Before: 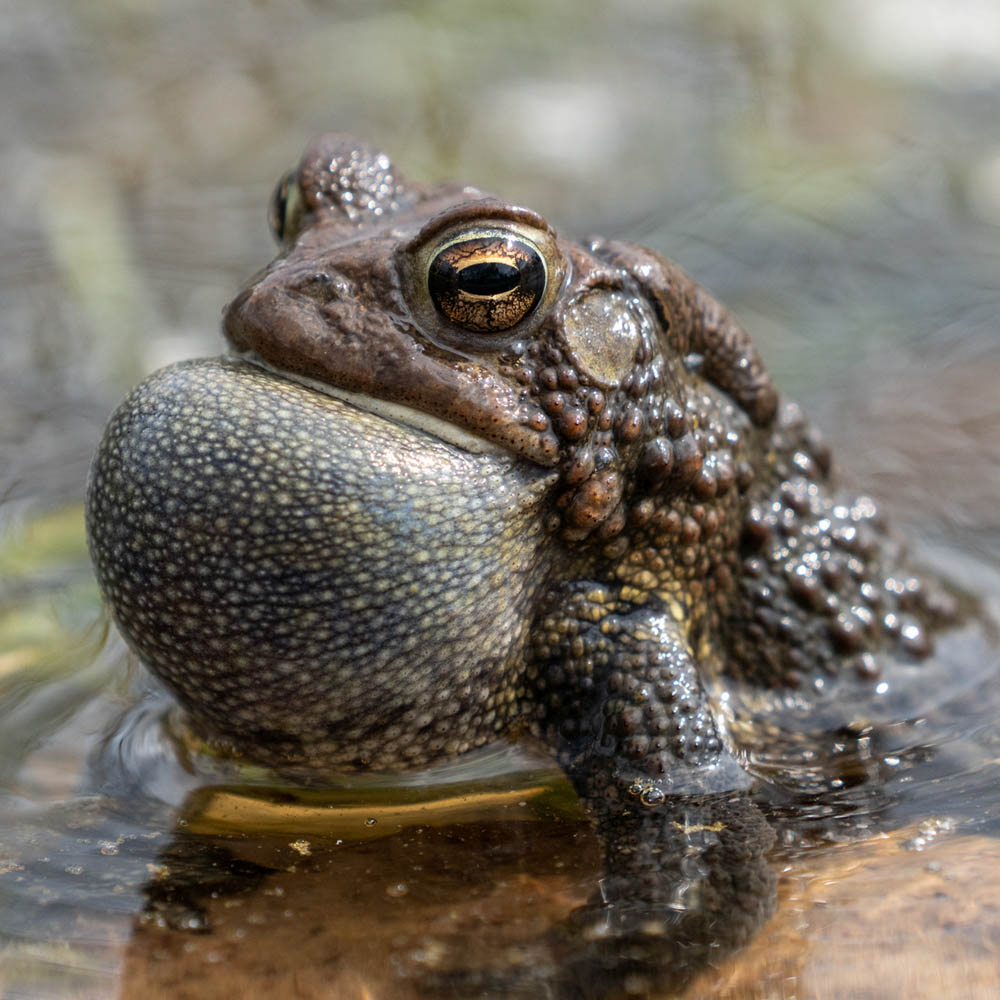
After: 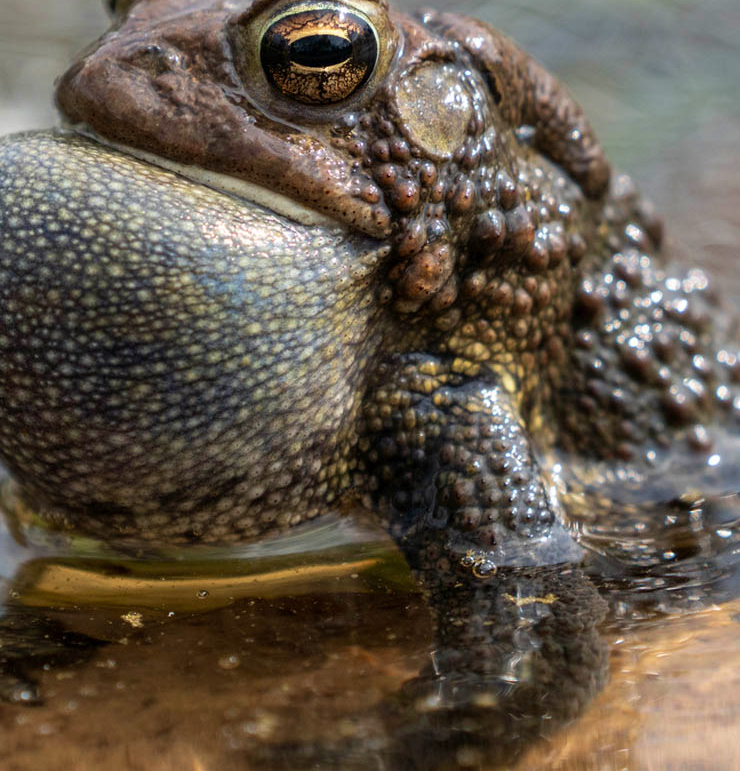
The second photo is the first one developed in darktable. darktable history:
crop: left 16.871%, top 22.857%, right 9.116%
velvia: on, module defaults
